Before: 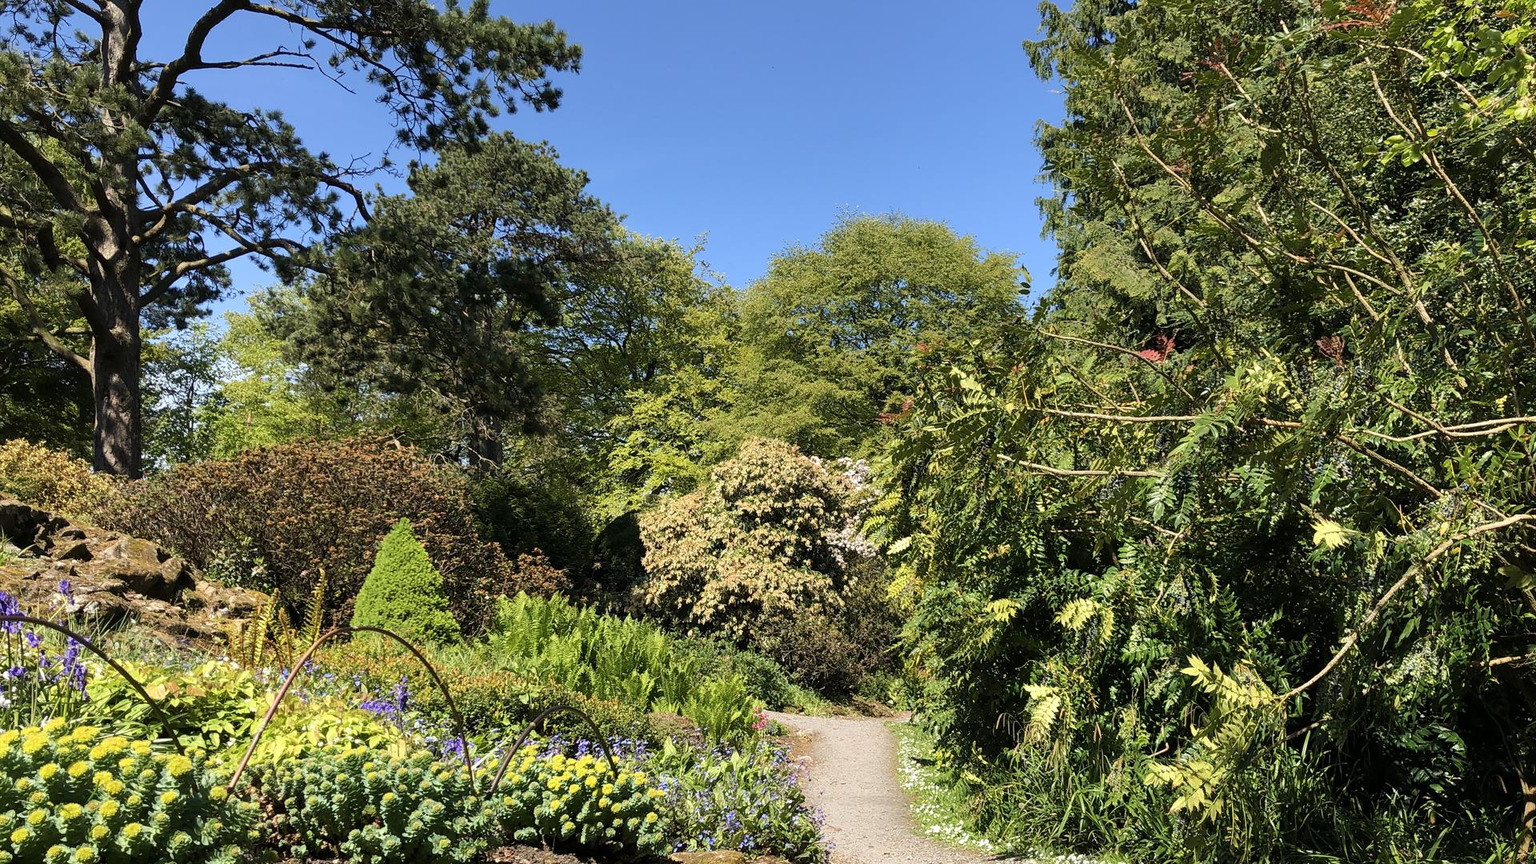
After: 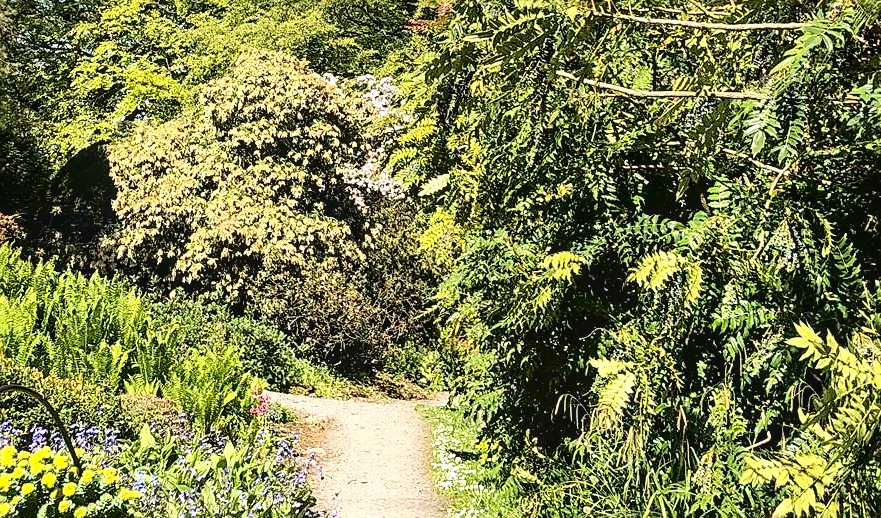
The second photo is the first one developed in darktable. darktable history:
crop: left 35.969%, top 46.105%, right 18.105%, bottom 5.845%
sharpen: on, module defaults
tone curve: curves: ch0 [(0, 0) (0.003, 0) (0.011, 0.001) (0.025, 0.003) (0.044, 0.005) (0.069, 0.012) (0.1, 0.023) (0.136, 0.039) (0.177, 0.088) (0.224, 0.15) (0.277, 0.239) (0.335, 0.334) (0.399, 0.43) (0.468, 0.526) (0.543, 0.621) (0.623, 0.711) (0.709, 0.791) (0.801, 0.87) (0.898, 0.949) (1, 1)], color space Lab, independent channels, preserve colors none
color balance rgb: perceptual saturation grading › global saturation 0.724%, perceptual brilliance grading › global brilliance 11.735%, global vibrance 20%
local contrast: on, module defaults
exposure: exposure 0.161 EV, compensate exposure bias true, compensate highlight preservation false
shadows and highlights: soften with gaussian
